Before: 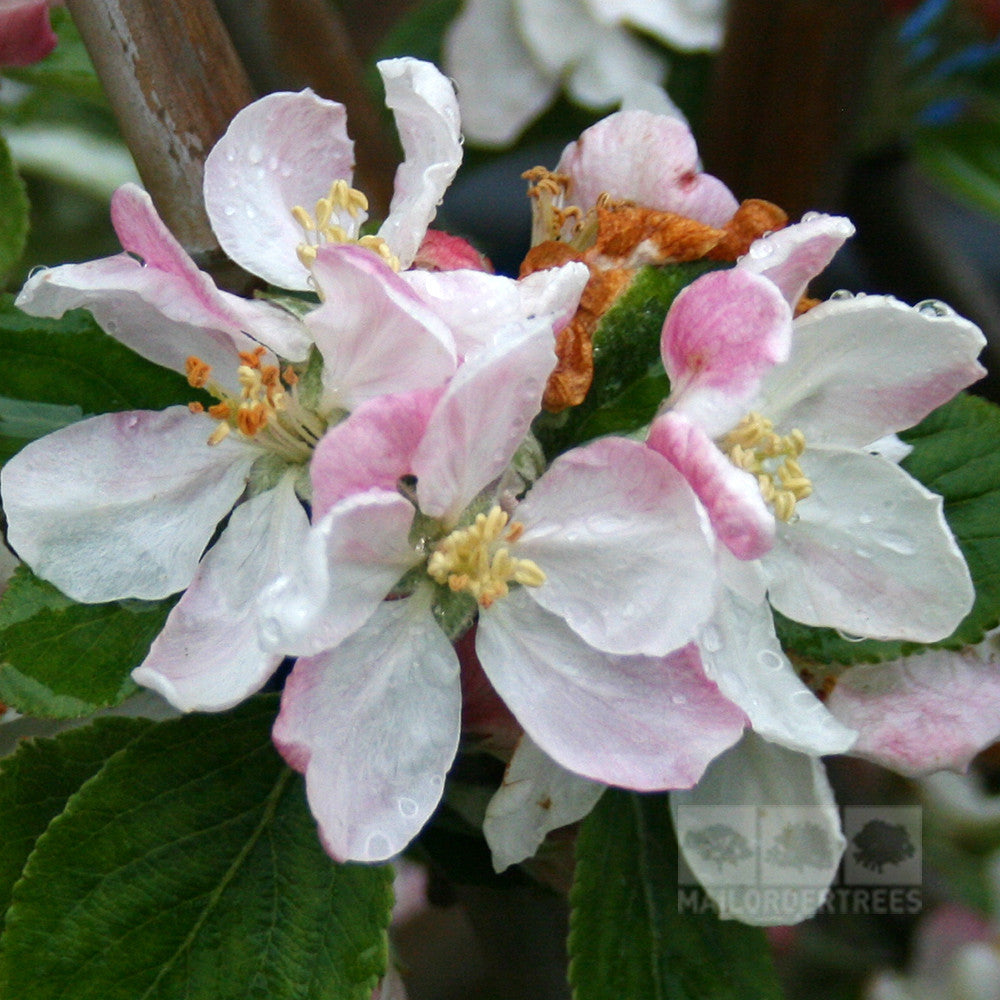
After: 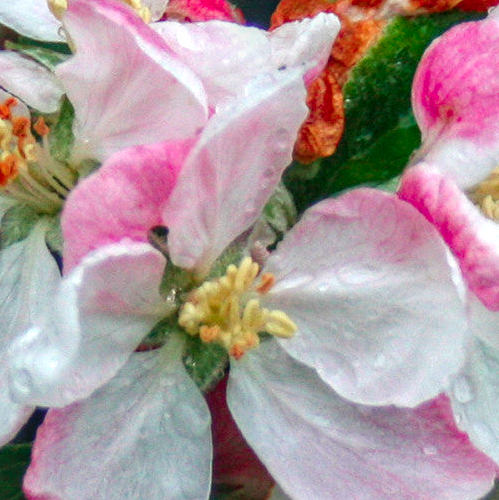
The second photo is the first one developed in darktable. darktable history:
crop: left 25%, top 25%, right 25%, bottom 25%
local contrast: highlights 0%, shadows 0%, detail 133%
color contrast: green-magenta contrast 1.73, blue-yellow contrast 1.15
